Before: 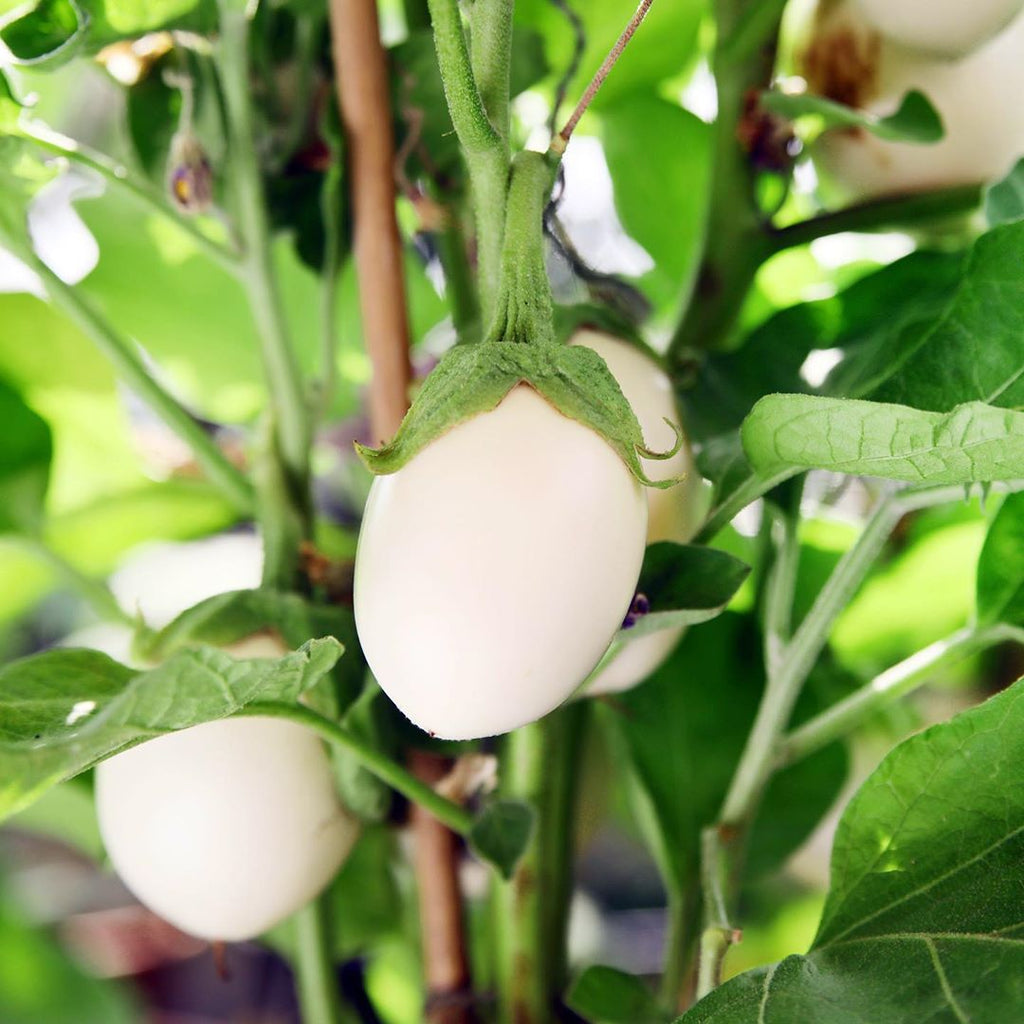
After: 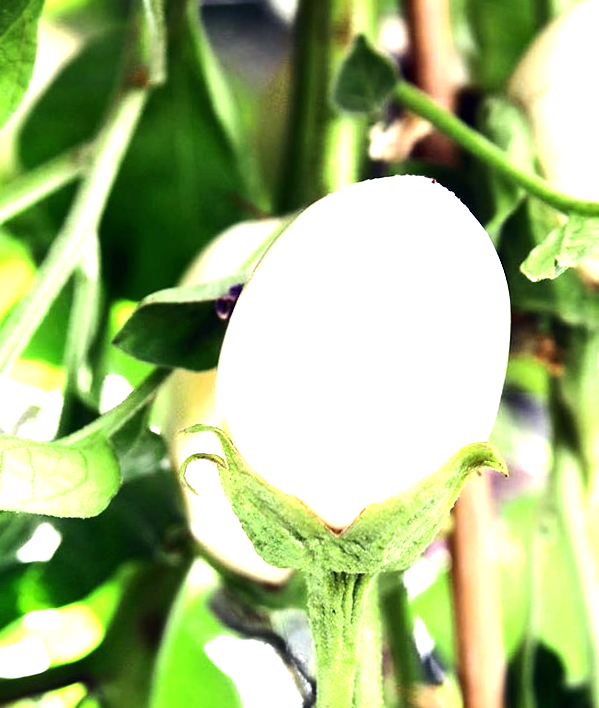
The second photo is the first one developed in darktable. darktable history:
orientation "rotate by 180 degrees": orientation rotate 180°
crop: left 16.202%, top 11.208%, right 26.045%, bottom 20.557%
tone equalizer "contrast tone curve: strong": -8 EV -1.08 EV, -7 EV -1.01 EV, -6 EV -0.867 EV, -5 EV -0.578 EV, -3 EV 0.578 EV, -2 EV 0.867 EV, -1 EV 1.01 EV, +0 EV 1.08 EV, edges refinement/feathering 500, mask exposure compensation -1.57 EV, preserve details no
exposure: exposure 0.574 EV
rotate and perspective: rotation 0.8°, automatic cropping off
